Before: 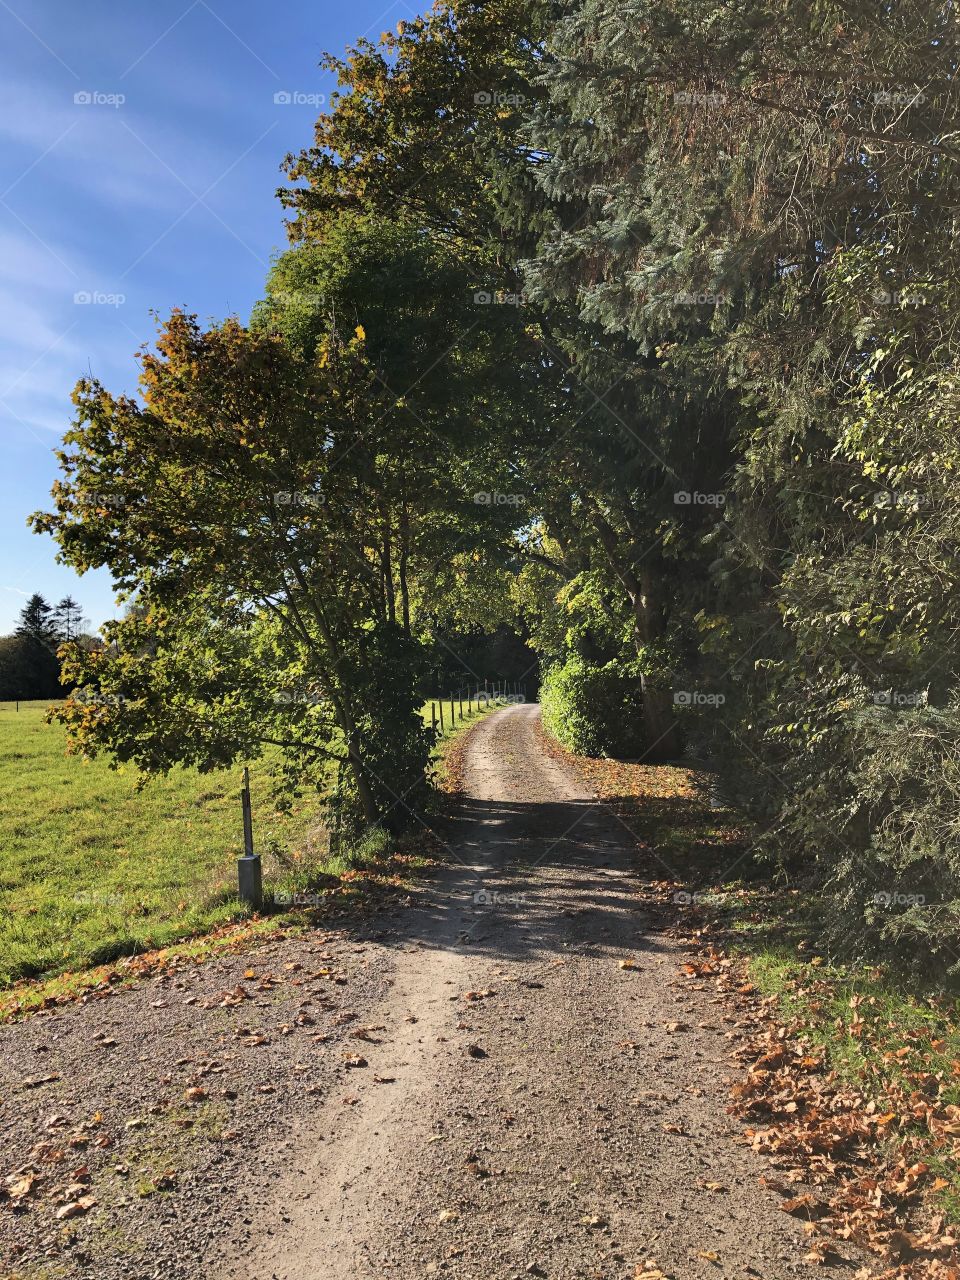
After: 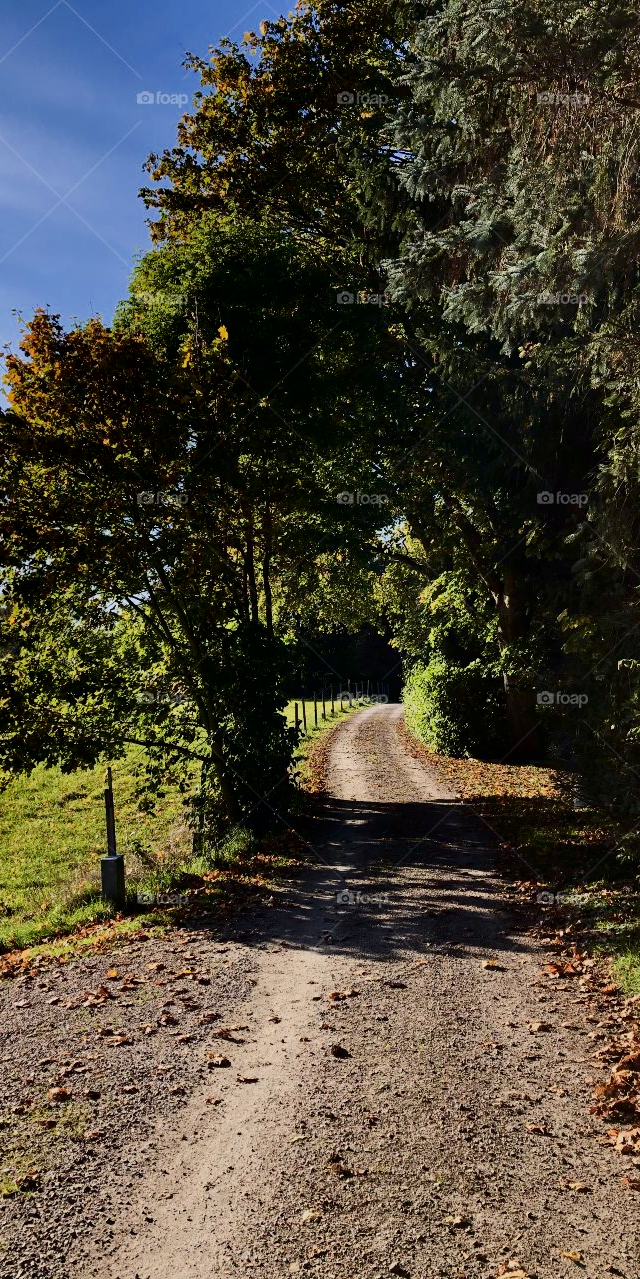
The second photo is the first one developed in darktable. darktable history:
exposure: exposure 0.224 EV, compensate highlight preservation false
contrast brightness saturation: contrast 0.24, brightness -0.221, saturation 0.143
filmic rgb: black relative exposure -7.65 EV, white relative exposure 4.56 EV, hardness 3.61, iterations of high-quality reconstruction 0
crop and rotate: left 14.354%, right 18.934%
color balance rgb: shadows lift › chroma 3.261%, shadows lift › hue 280.31°, highlights gain › chroma 0.168%, highlights gain › hue 332.22°, perceptual saturation grading › global saturation -0.072%
